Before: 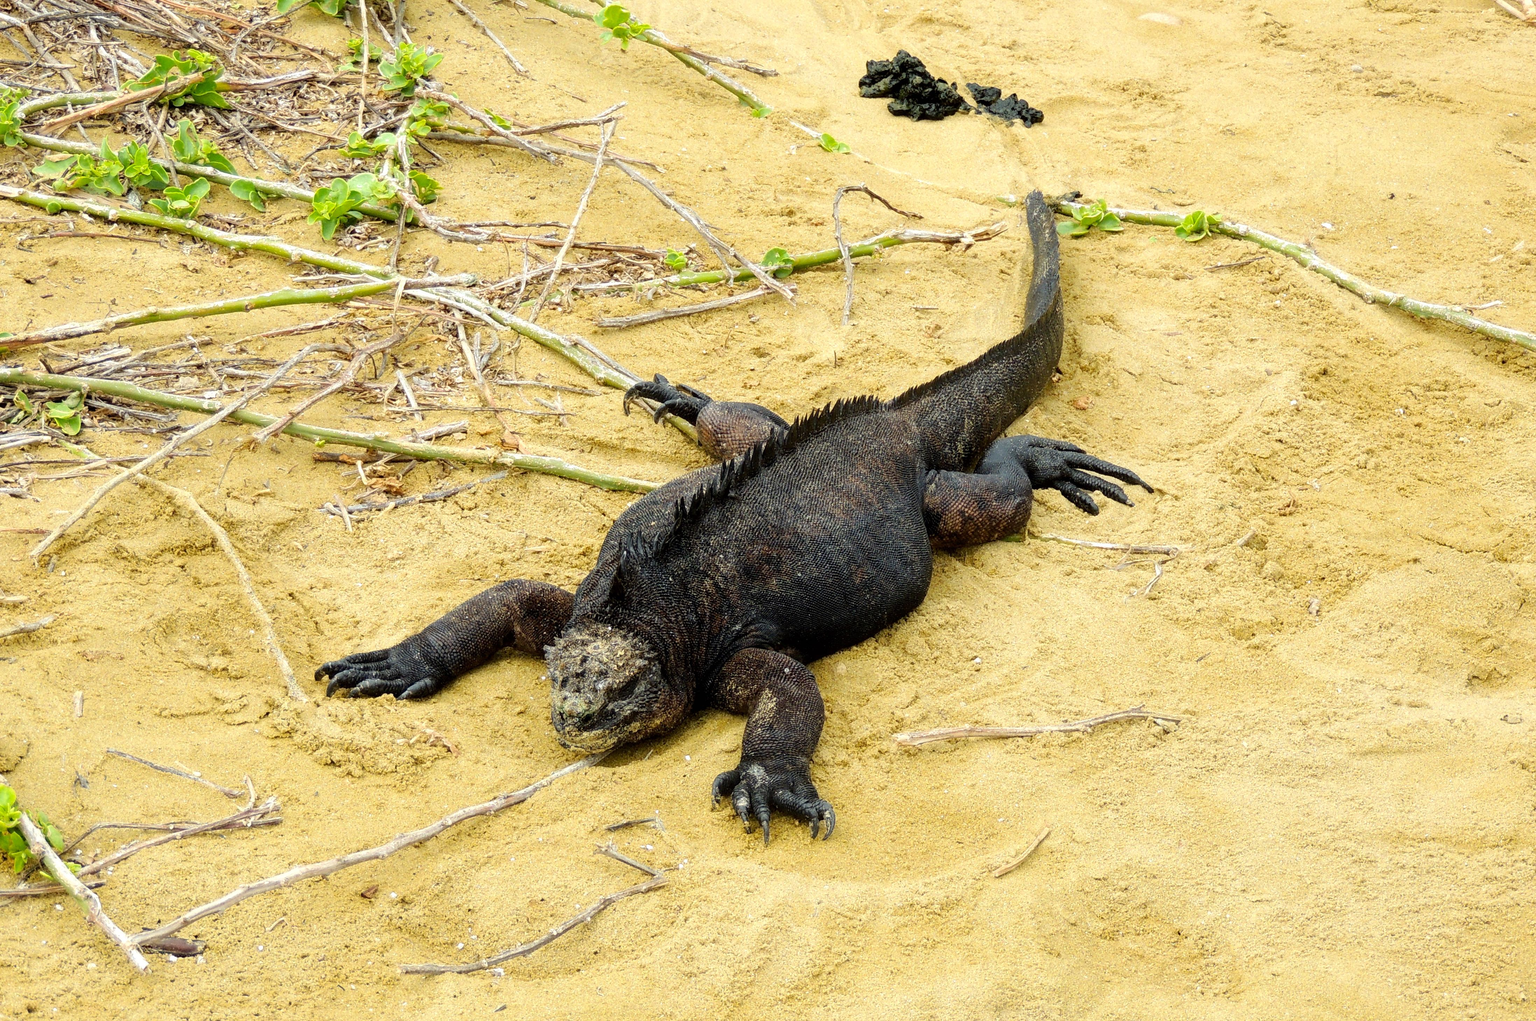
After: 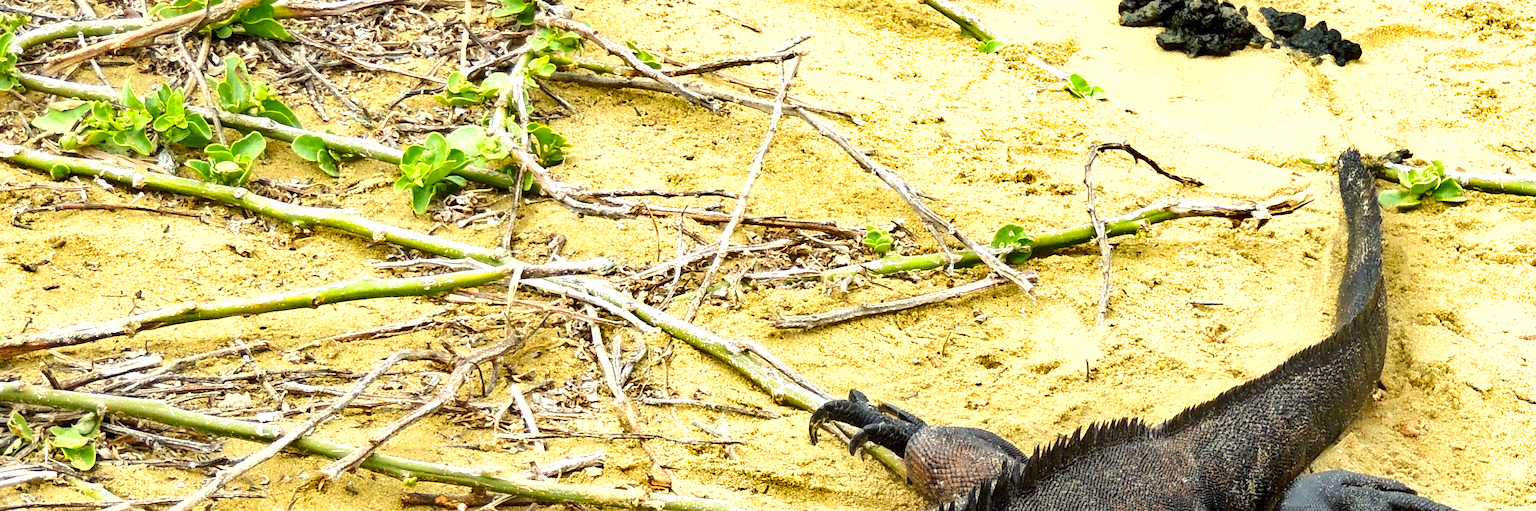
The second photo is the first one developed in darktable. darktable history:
exposure: exposure 0.513 EV, compensate highlight preservation false
shadows and highlights: white point adjustment 0.042, soften with gaussian
crop: left 0.526%, top 7.634%, right 23.373%, bottom 54.203%
